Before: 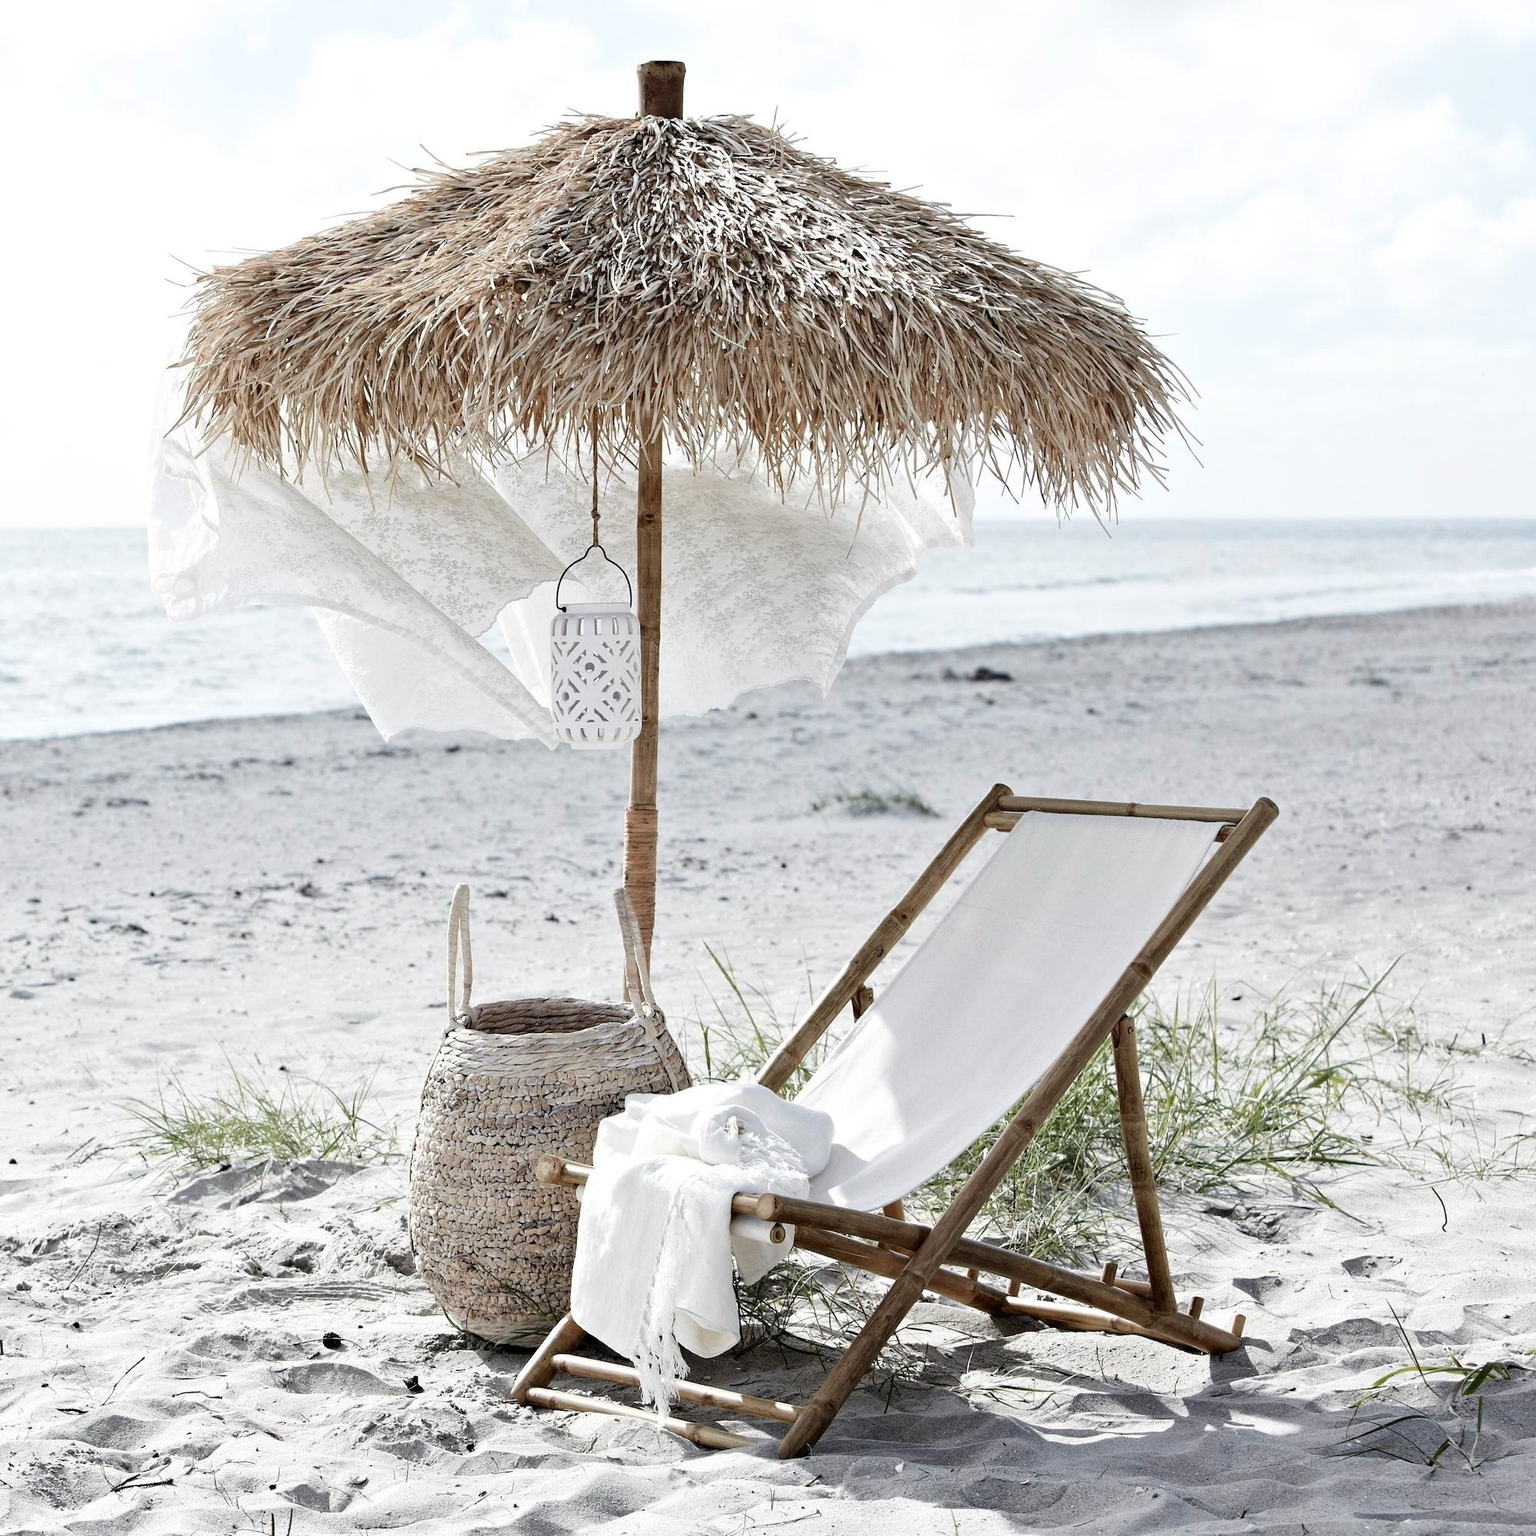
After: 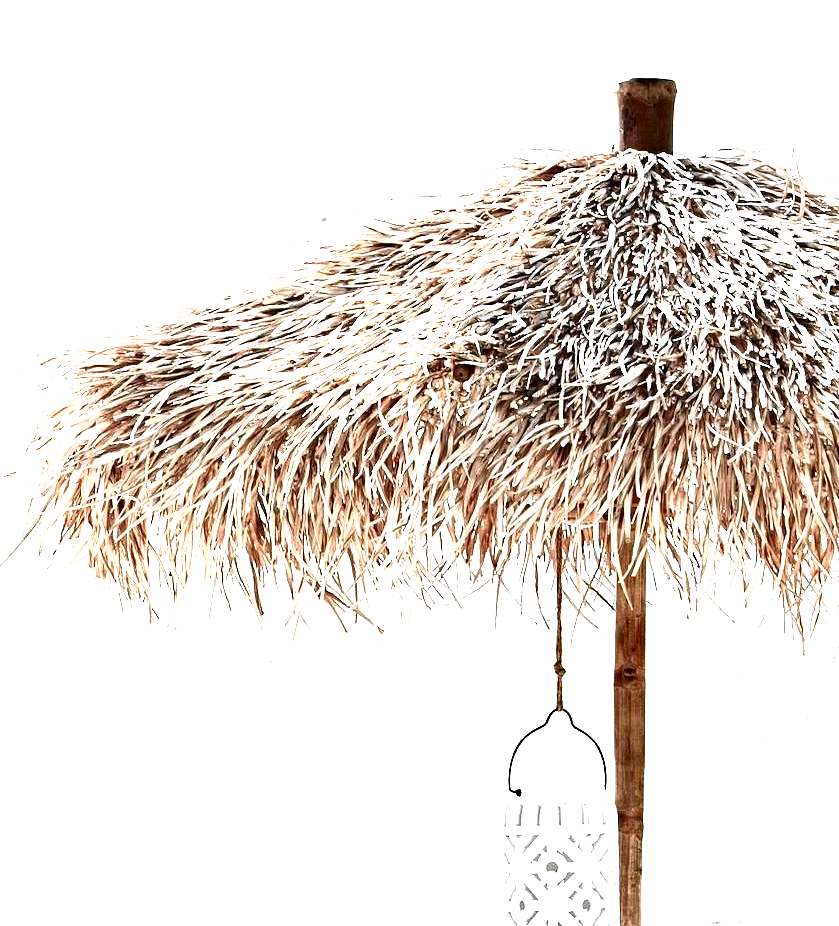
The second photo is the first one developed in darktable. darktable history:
haze removal: compatibility mode true, adaptive false
crop and rotate: left 10.817%, top 0.062%, right 47.194%, bottom 53.626%
color zones: curves: ch1 [(0.263, 0.53) (0.376, 0.287) (0.487, 0.512) (0.748, 0.547) (1, 0.513)]; ch2 [(0.262, 0.45) (0.751, 0.477)], mix 31.98%
levels: levels [0, 0.352, 0.703]
contrast brightness saturation: contrast 0.28
